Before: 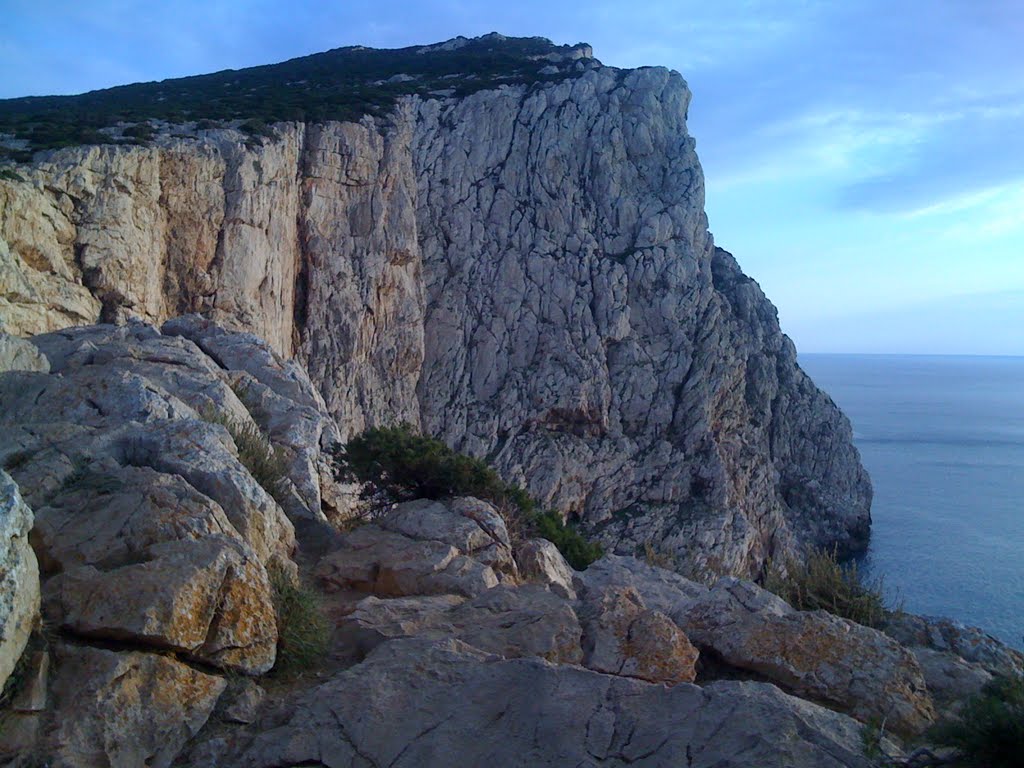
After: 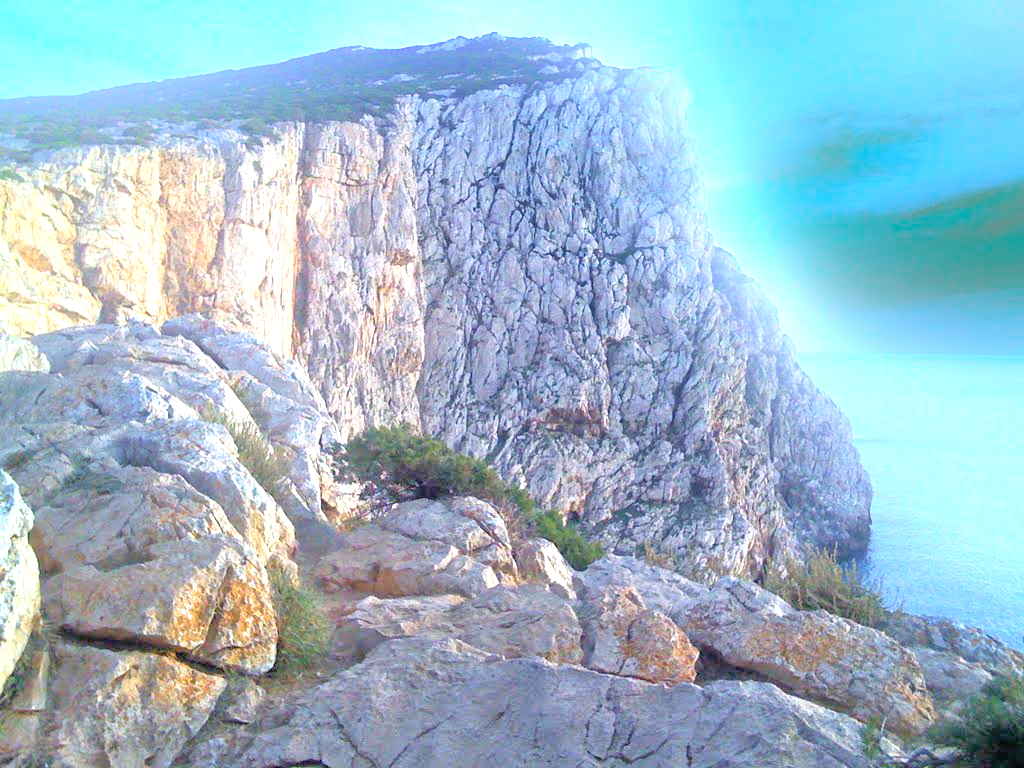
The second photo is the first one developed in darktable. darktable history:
bloom: size 15%, threshold 97%, strength 7%
exposure: black level correction 0, exposure 2.088 EV, compensate exposure bias true, compensate highlight preservation false
tone equalizer: -7 EV 0.15 EV, -6 EV 0.6 EV, -5 EV 1.15 EV, -4 EV 1.33 EV, -3 EV 1.15 EV, -2 EV 0.6 EV, -1 EV 0.15 EV, mask exposure compensation -0.5 EV
white balance: red 1.009, blue 0.985
